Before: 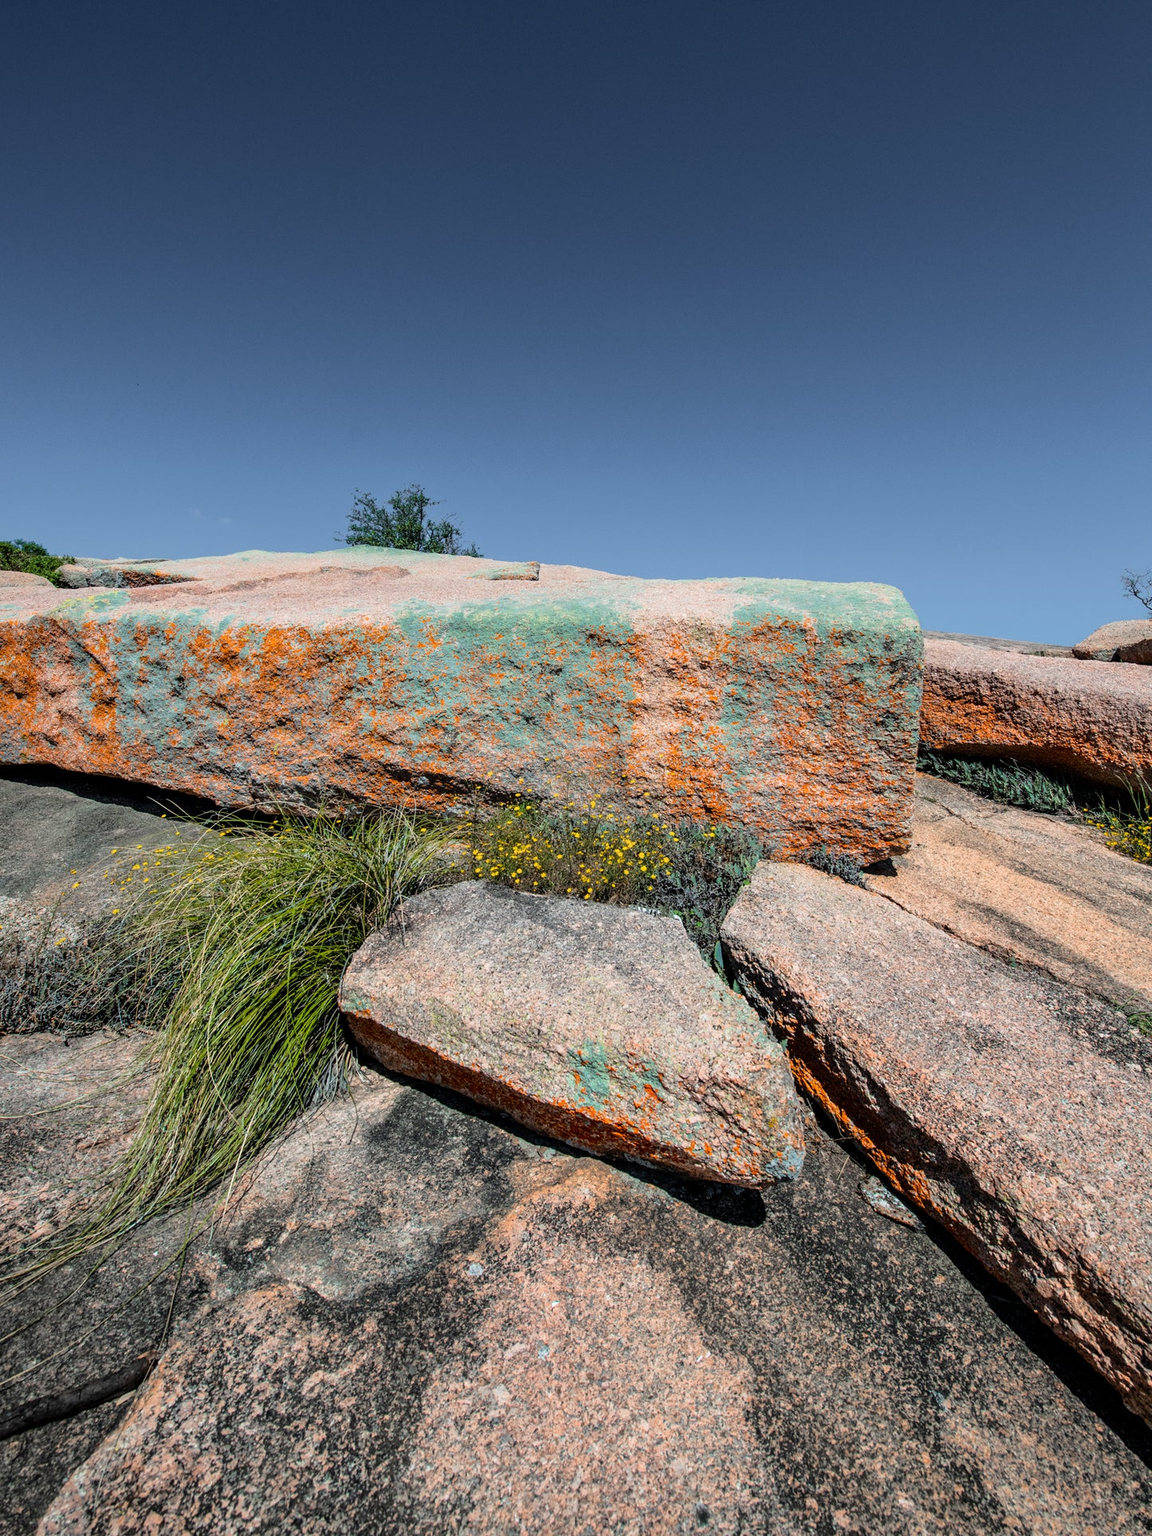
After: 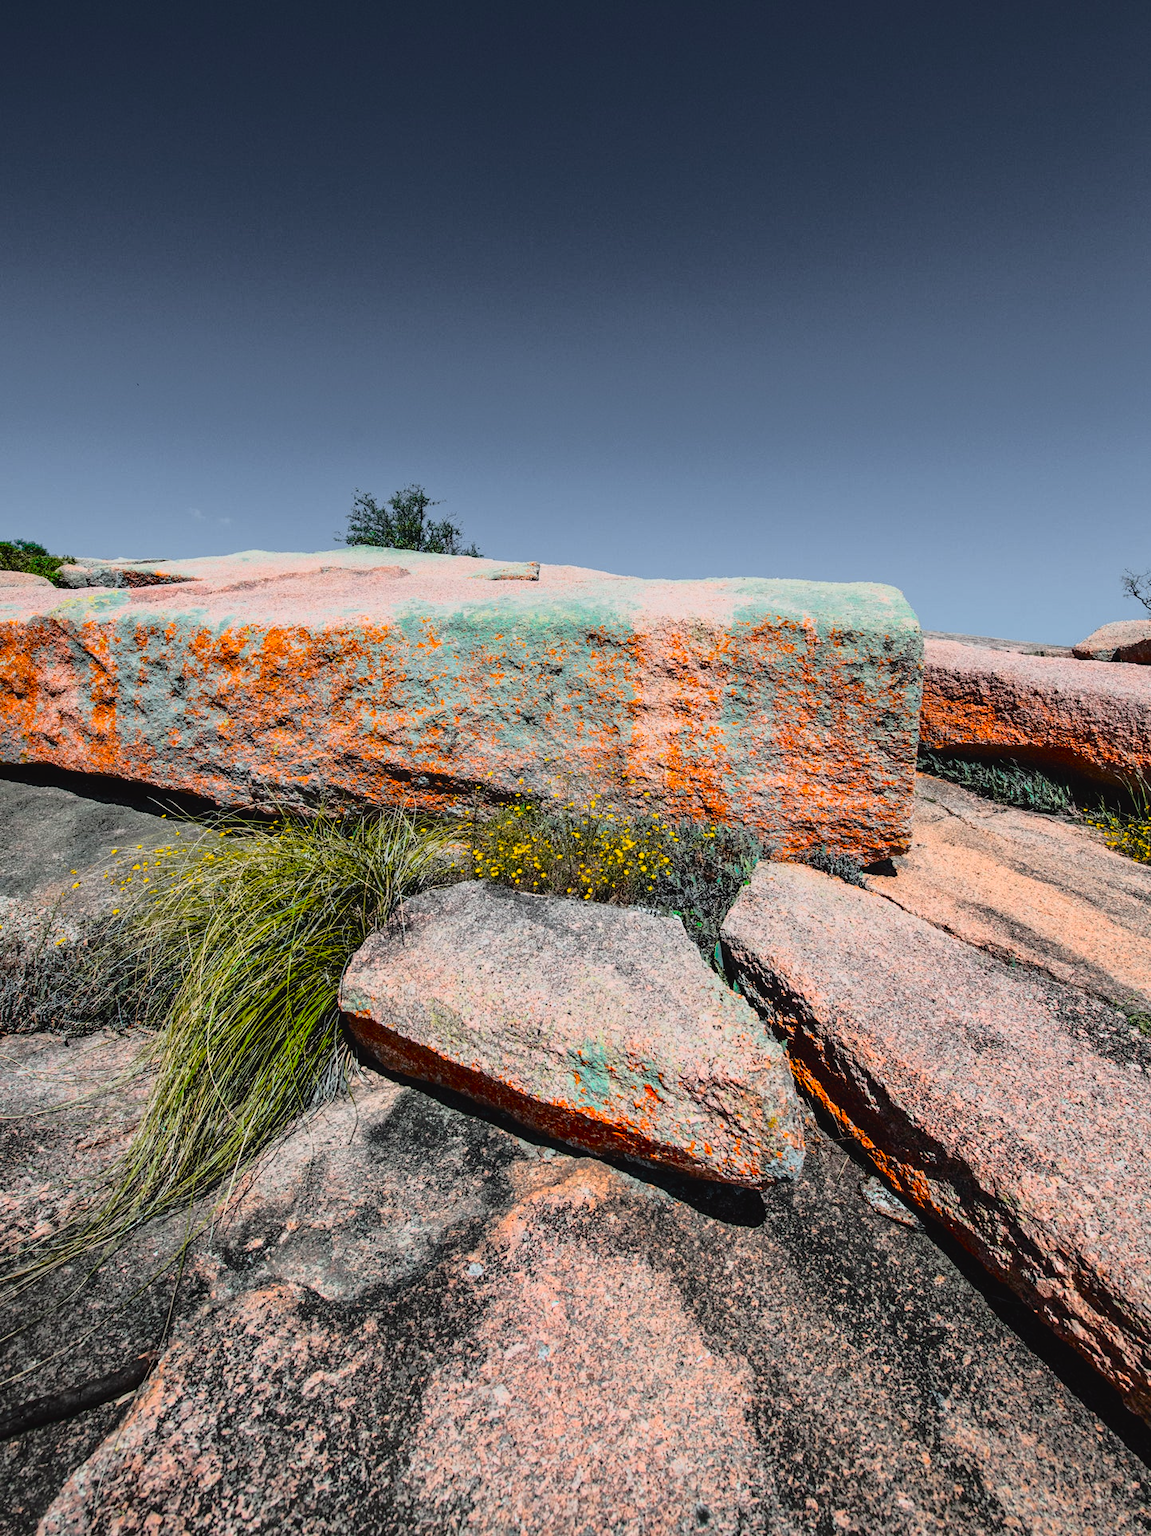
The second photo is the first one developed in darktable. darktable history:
color balance: output saturation 120%
tone curve: curves: ch0 [(0, 0.032) (0.094, 0.08) (0.265, 0.208) (0.41, 0.417) (0.498, 0.496) (0.638, 0.673) (0.819, 0.841) (0.96, 0.899)]; ch1 [(0, 0) (0.161, 0.092) (0.37, 0.302) (0.417, 0.434) (0.495, 0.498) (0.576, 0.589) (0.725, 0.765) (1, 1)]; ch2 [(0, 0) (0.352, 0.403) (0.45, 0.469) (0.521, 0.515) (0.59, 0.579) (1, 1)], color space Lab, independent channels, preserve colors none
